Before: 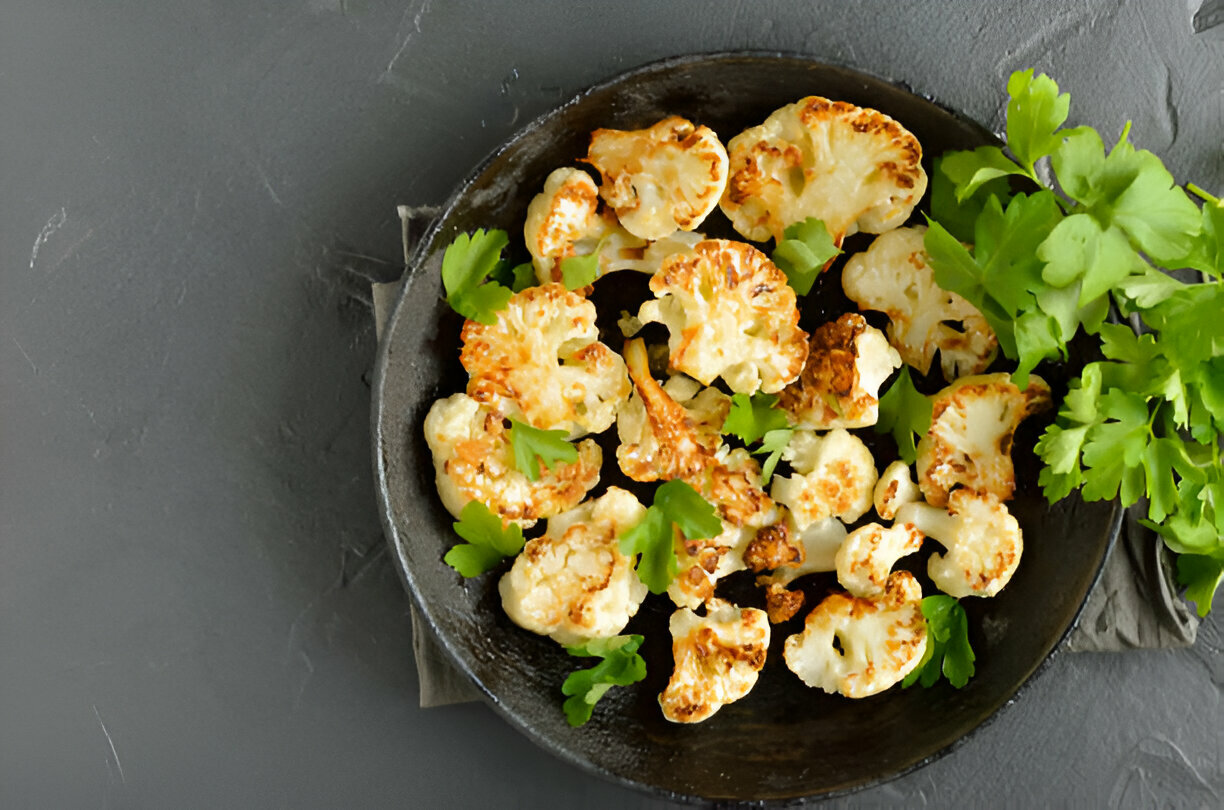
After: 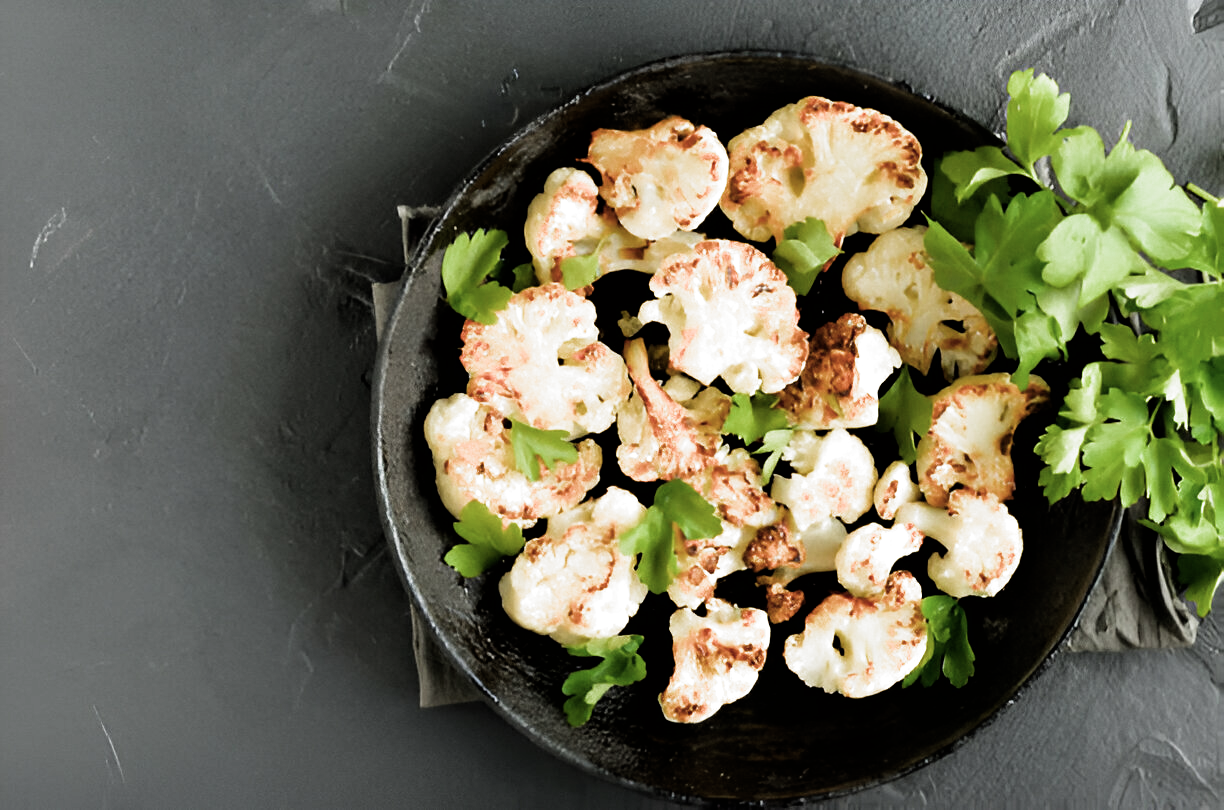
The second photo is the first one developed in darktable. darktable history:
filmic rgb: black relative exposure -8.18 EV, white relative exposure 2.2 EV, target white luminance 99.966%, hardness 7.04, latitude 74.45%, contrast 1.317, highlights saturation mix -2.97%, shadows ↔ highlights balance 29.62%, color science v5 (2021), contrast in shadows safe, contrast in highlights safe
tone curve: curves: ch0 [(0, 0) (0.003, 0.003) (0.011, 0.011) (0.025, 0.026) (0.044, 0.046) (0.069, 0.071) (0.1, 0.103) (0.136, 0.14) (0.177, 0.183) (0.224, 0.231) (0.277, 0.286) (0.335, 0.346) (0.399, 0.412) (0.468, 0.483) (0.543, 0.56) (0.623, 0.643) (0.709, 0.732) (0.801, 0.826) (0.898, 0.917) (1, 1)], color space Lab, independent channels, preserve colors none
